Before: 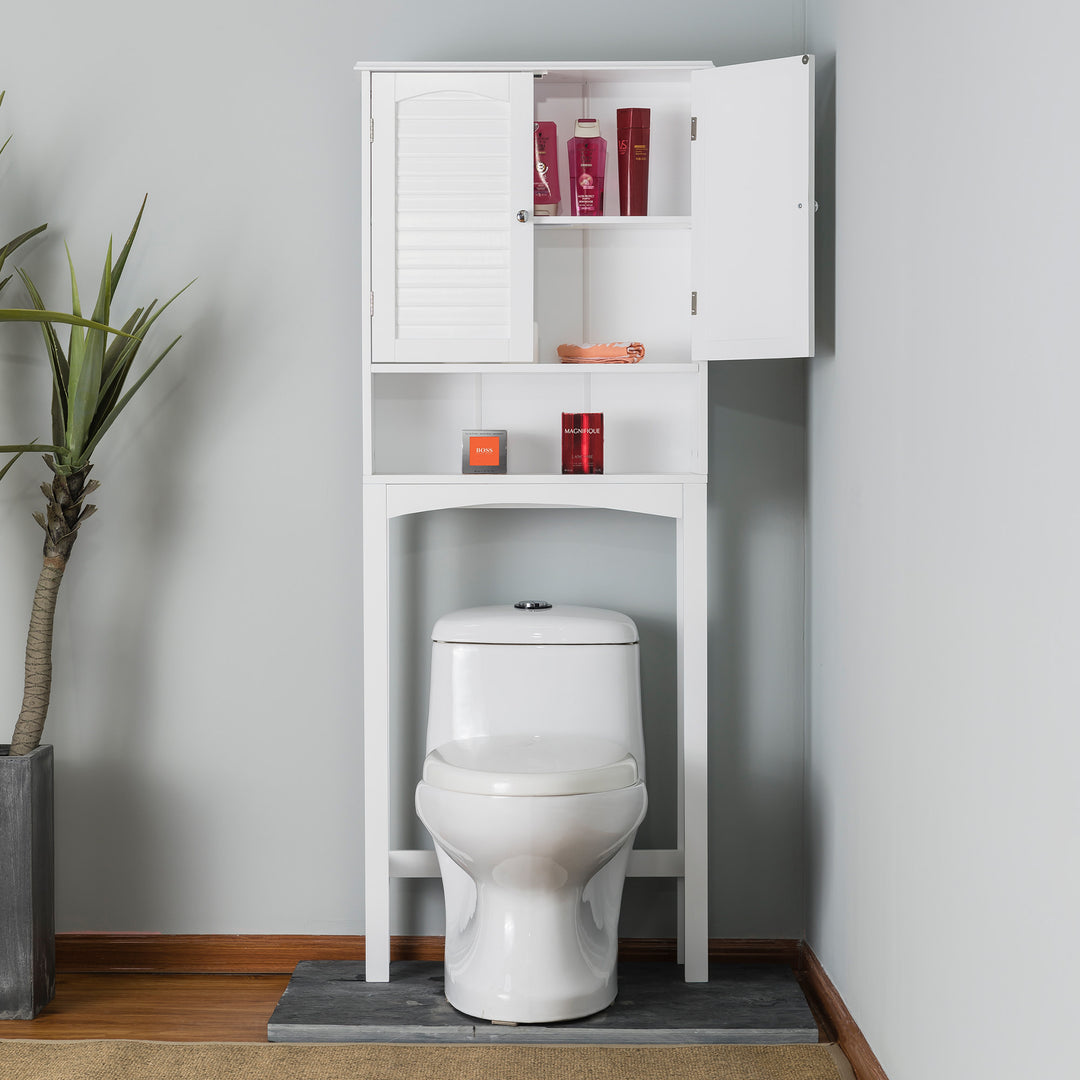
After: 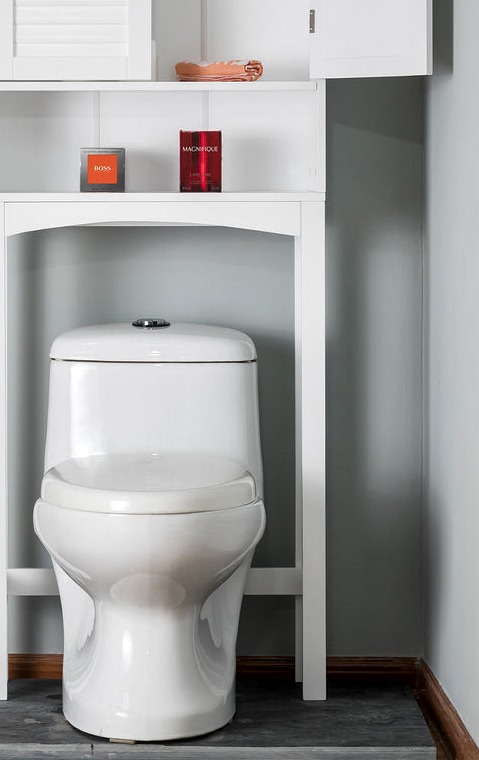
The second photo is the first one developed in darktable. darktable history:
crop: left 35.405%, top 26.132%, right 20.151%, bottom 3.443%
local contrast: mode bilateral grid, contrast 21, coarseness 50, detail 161%, midtone range 0.2
